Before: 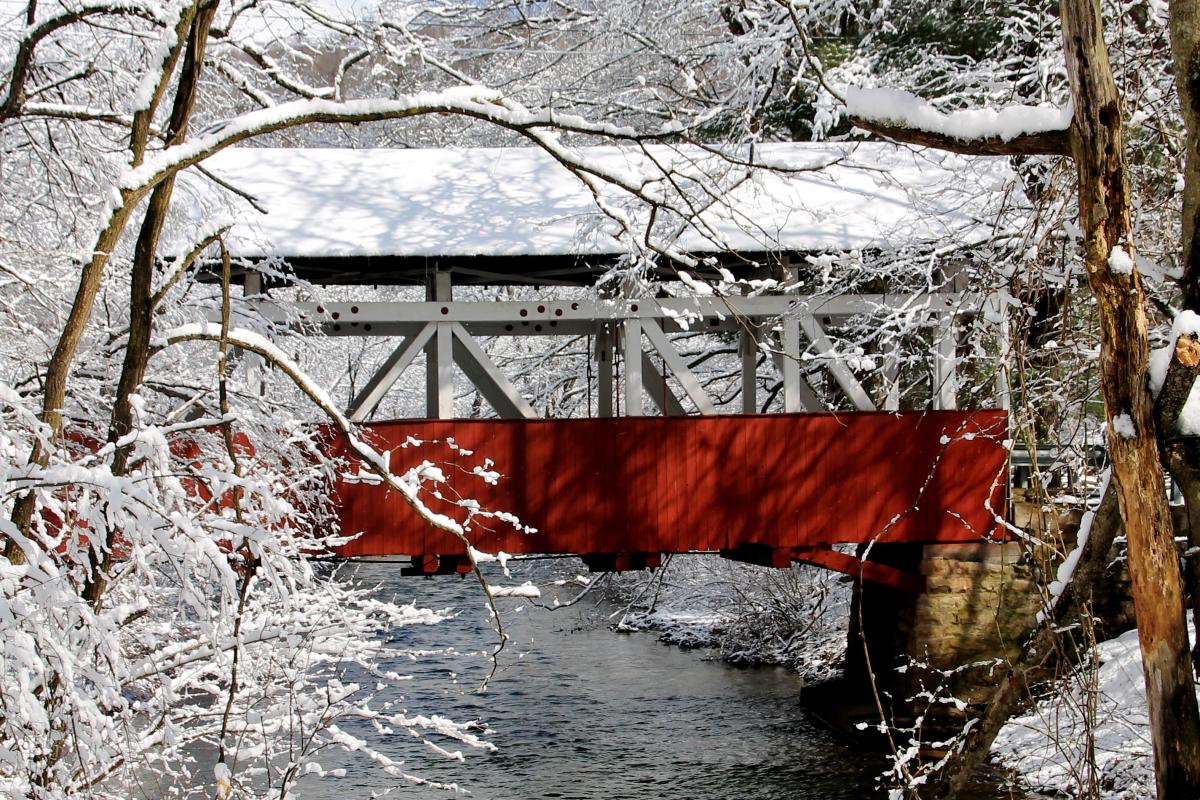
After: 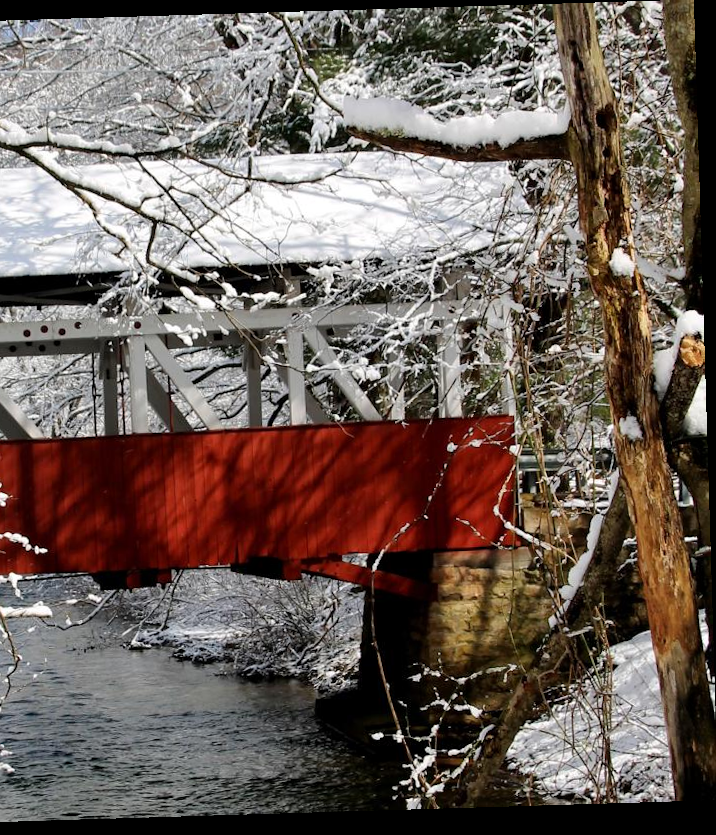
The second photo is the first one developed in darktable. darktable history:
rotate and perspective: rotation -1.75°, automatic cropping off
crop: left 41.402%
